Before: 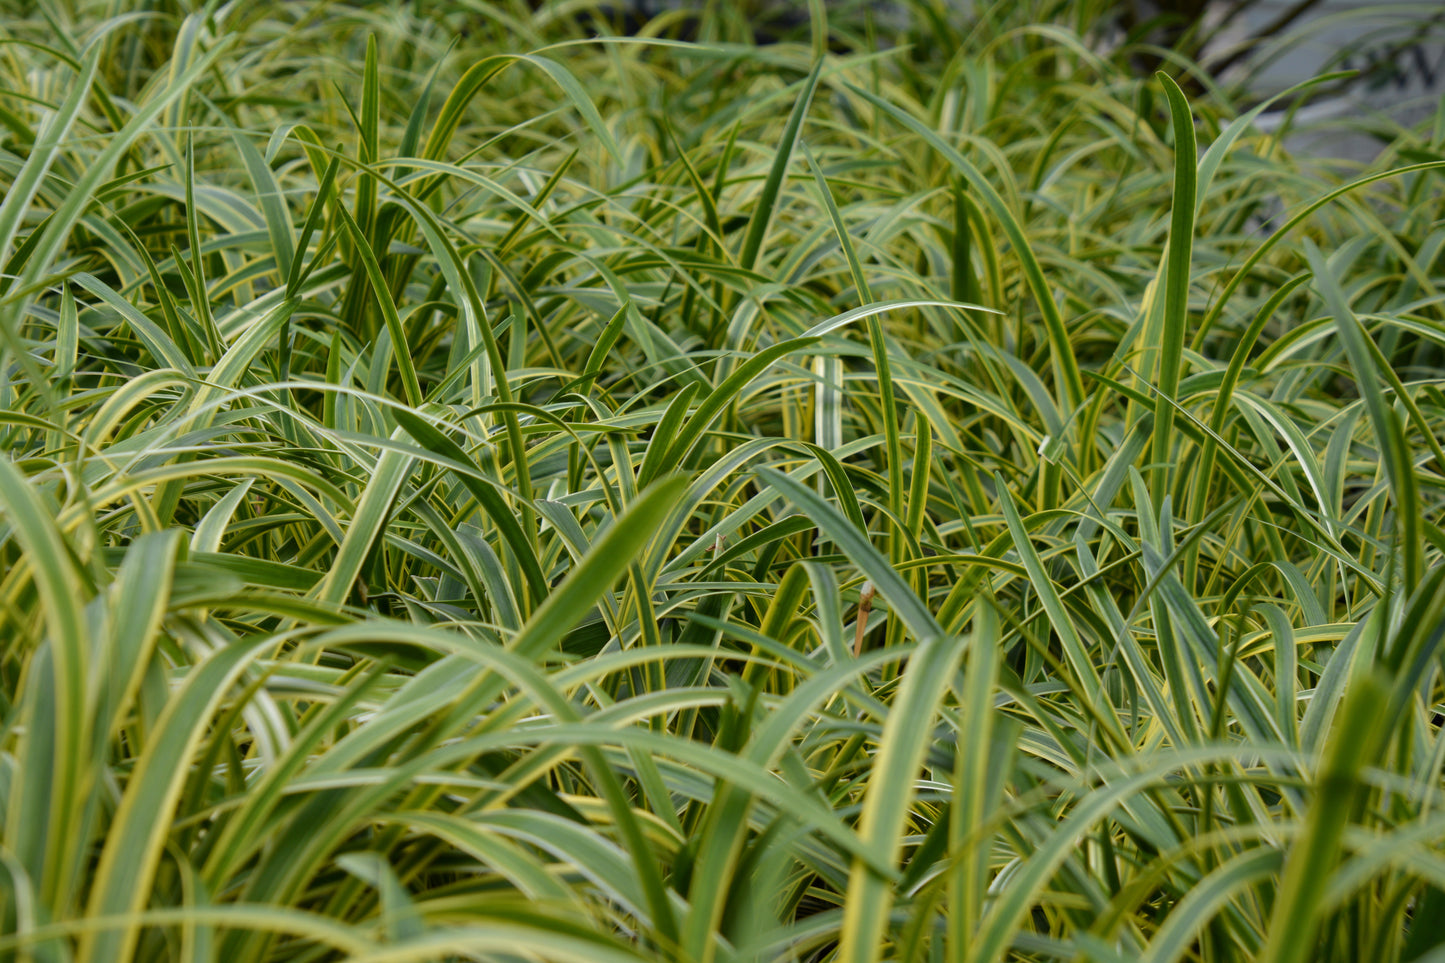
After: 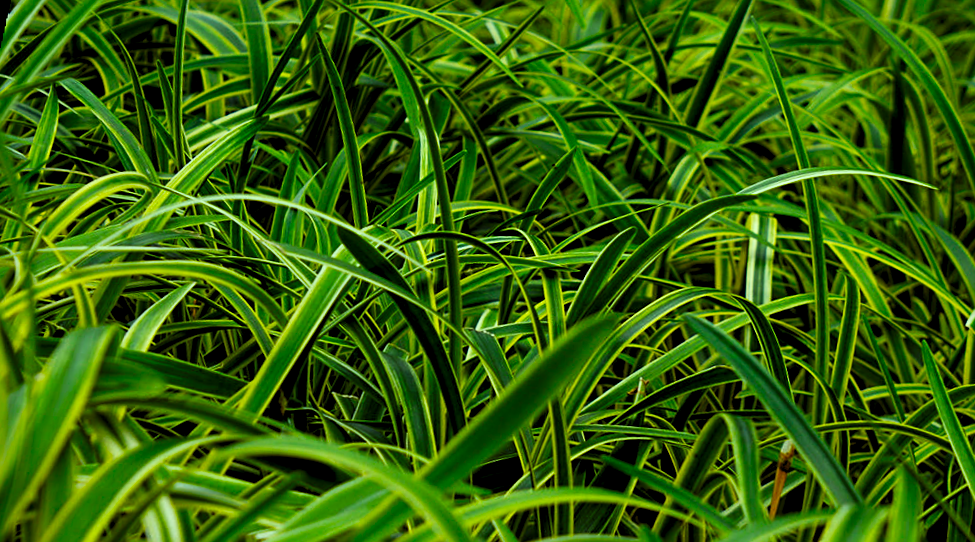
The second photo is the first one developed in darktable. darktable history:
crop and rotate: angle -4.99°, left 2.122%, top 6.945%, right 27.566%, bottom 30.519%
exposure: exposure -0.177 EV, compensate highlight preservation false
rotate and perspective: rotation 0.128°, lens shift (vertical) -0.181, lens shift (horizontal) -0.044, shear 0.001, automatic cropping off
color correction: highlights a* -10.77, highlights b* 9.8, saturation 1.72
sharpen: on, module defaults
levels: levels [0.116, 0.574, 1]
tone curve: curves: ch0 [(0, 0) (0.003, 0.008) (0.011, 0.008) (0.025, 0.011) (0.044, 0.017) (0.069, 0.026) (0.1, 0.039) (0.136, 0.054) (0.177, 0.093) (0.224, 0.15) (0.277, 0.21) (0.335, 0.285) (0.399, 0.366) (0.468, 0.462) (0.543, 0.564) (0.623, 0.679) (0.709, 0.79) (0.801, 0.883) (0.898, 0.95) (1, 1)], preserve colors none
